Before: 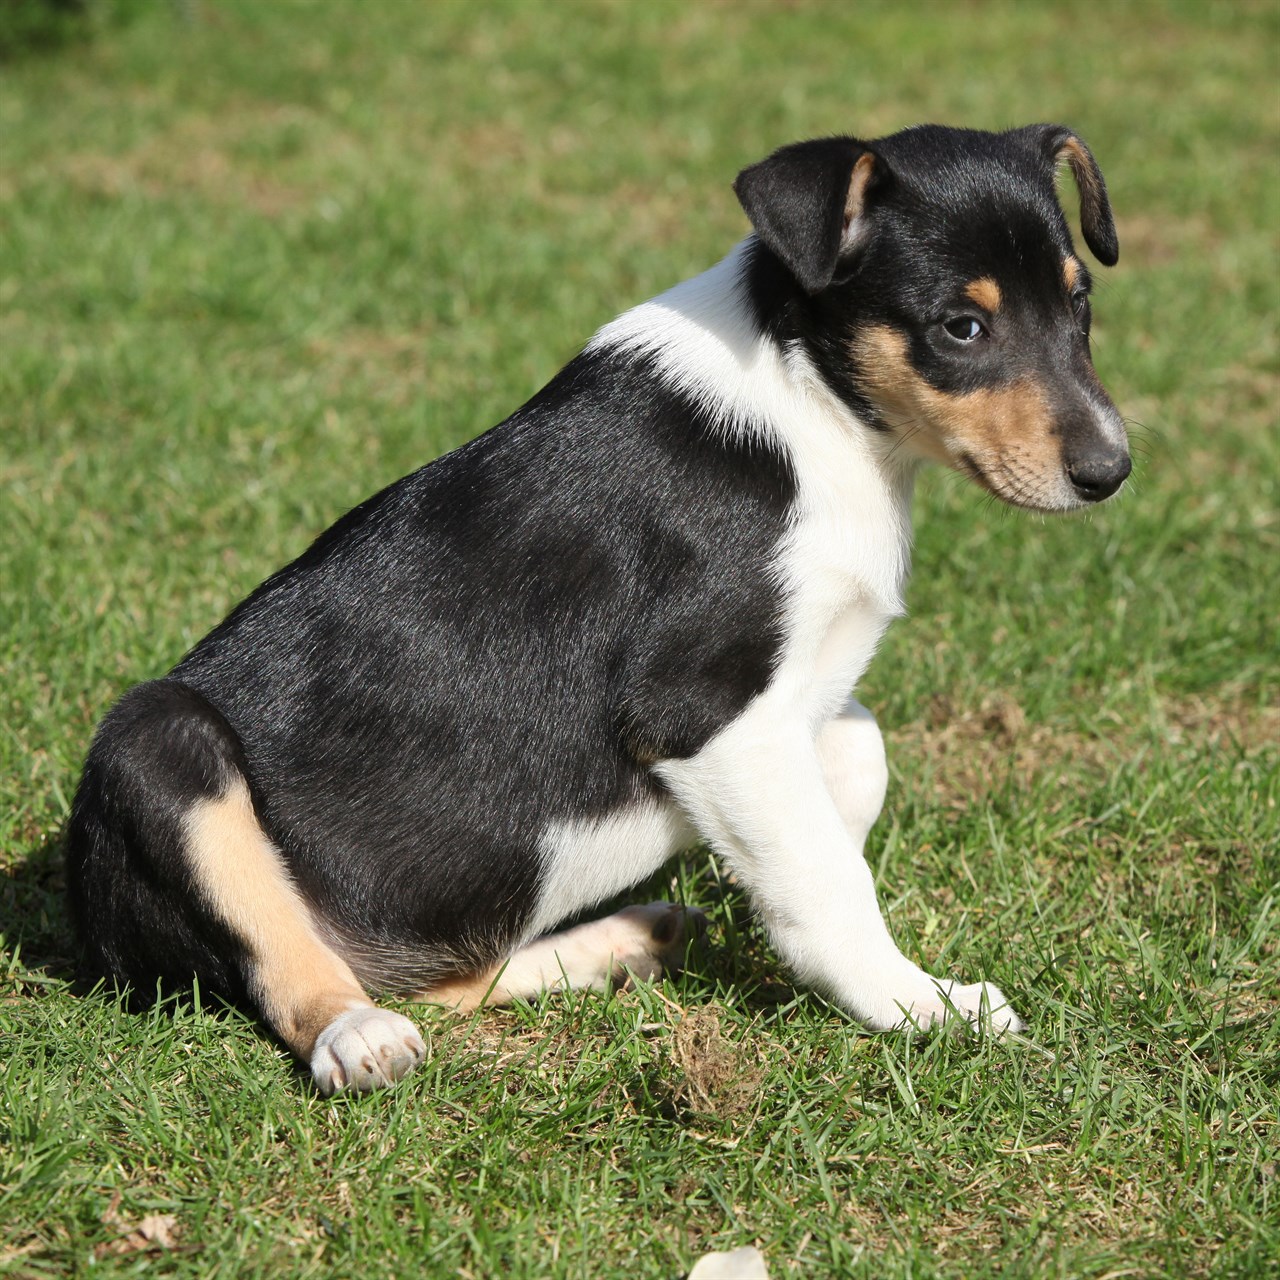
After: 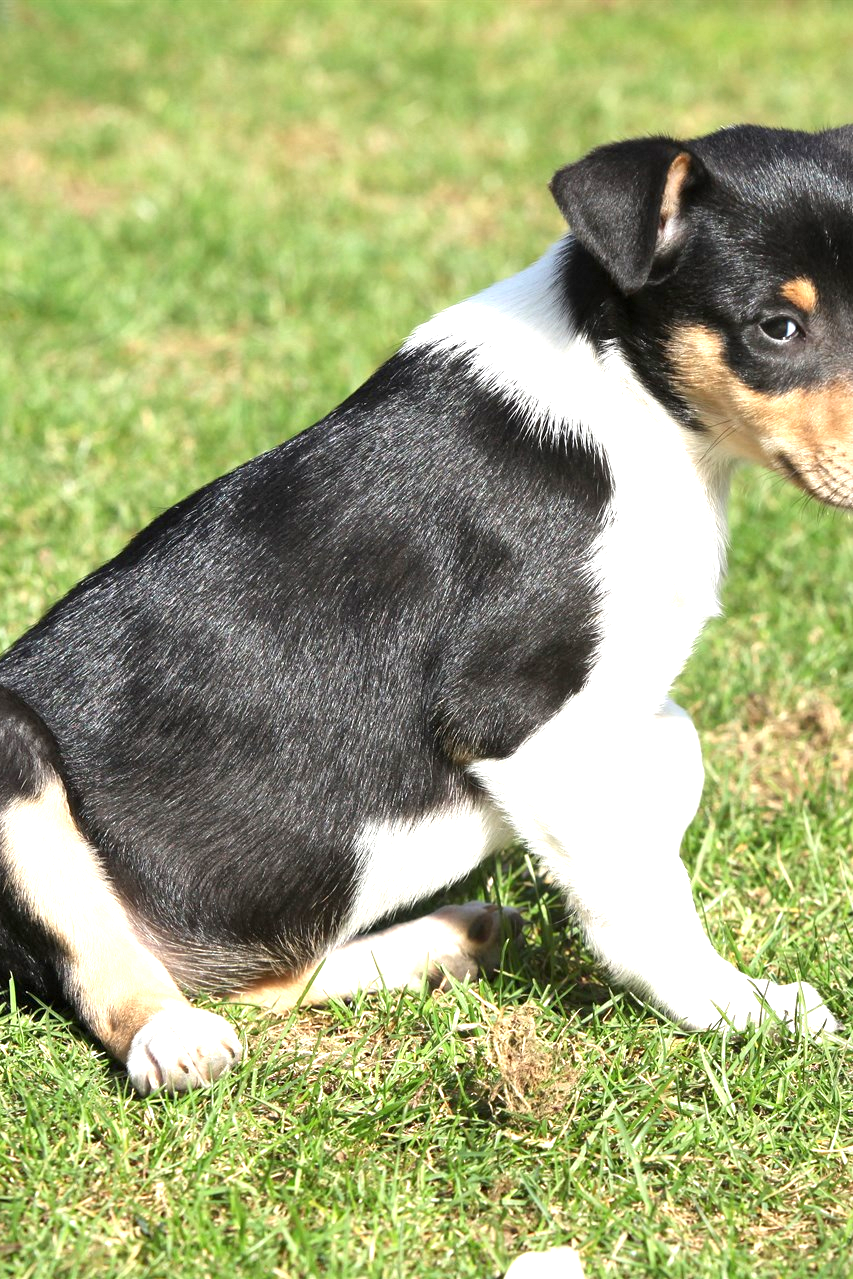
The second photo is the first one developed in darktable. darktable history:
crop and rotate: left 14.385%, right 18.948%
exposure: black level correction 0.001, exposure 1.129 EV, compensate exposure bias true, compensate highlight preservation false
